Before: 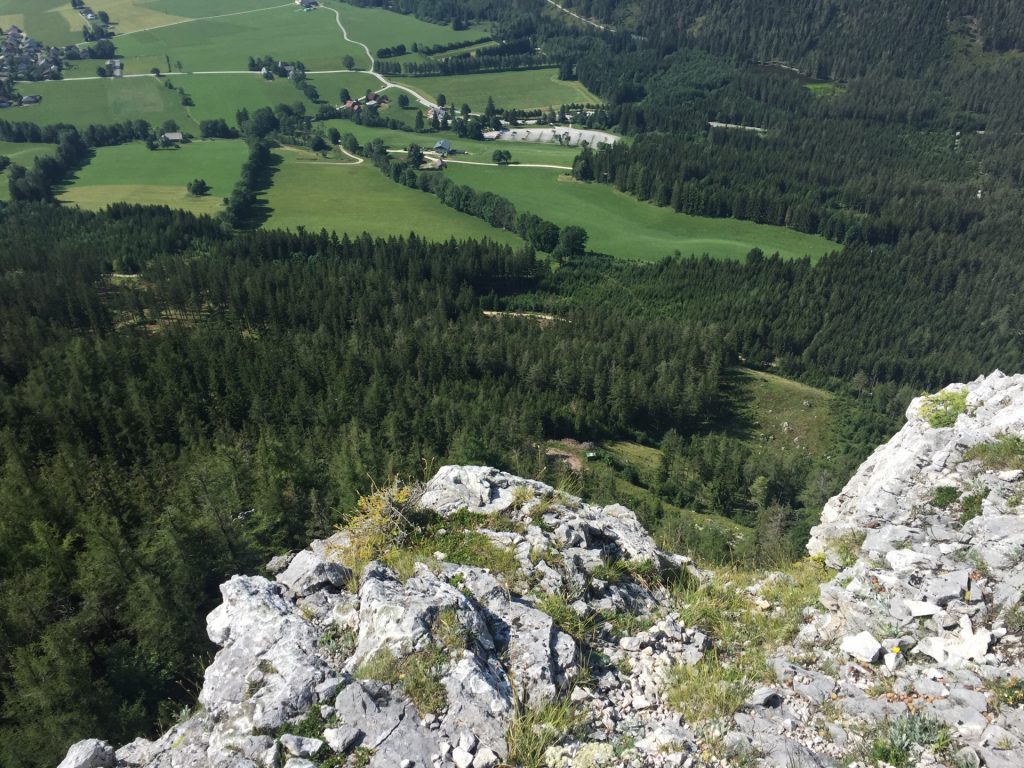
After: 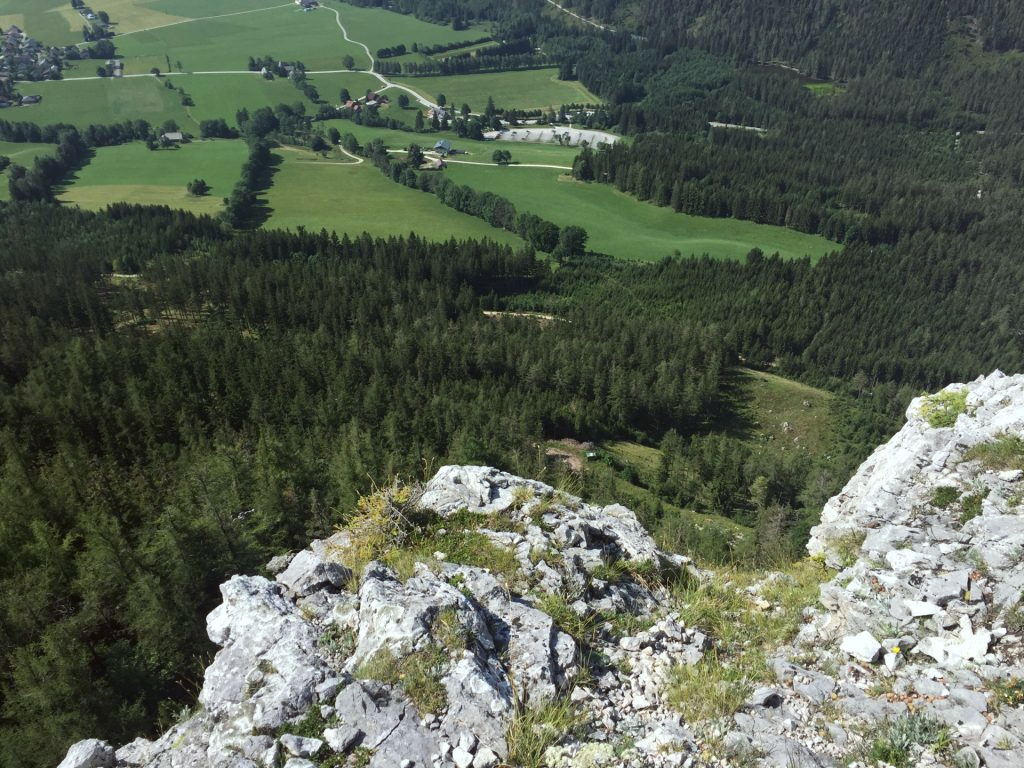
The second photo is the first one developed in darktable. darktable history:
color correction: highlights a* -2.91, highlights b* -2.26, shadows a* 2.44, shadows b* 2.89
